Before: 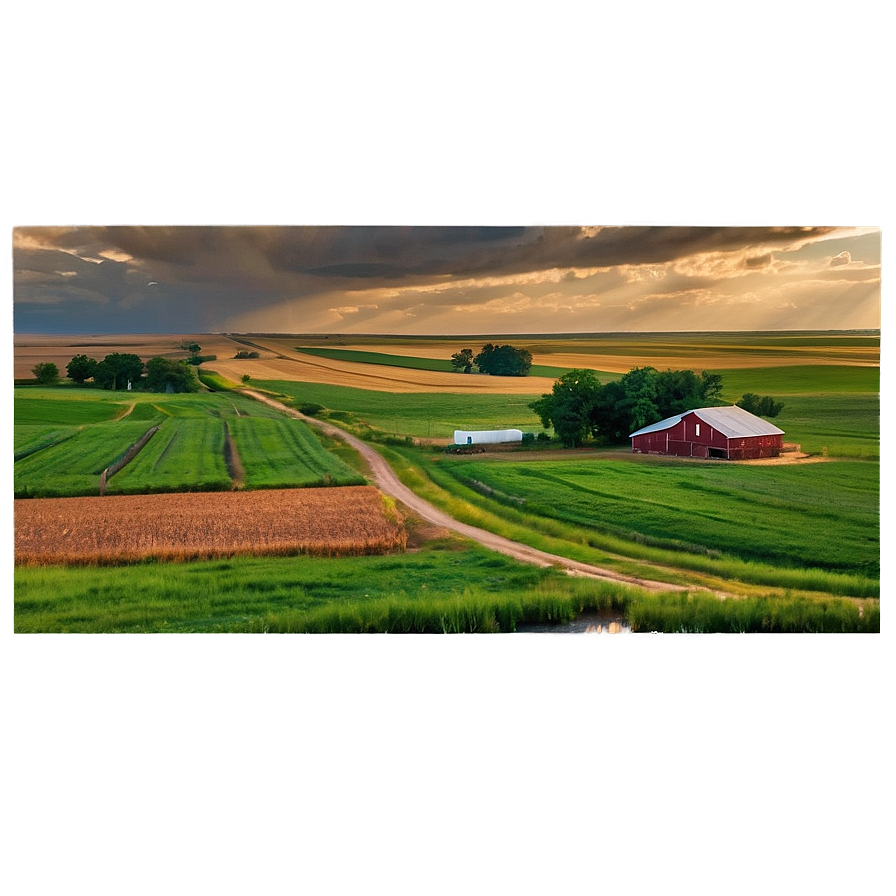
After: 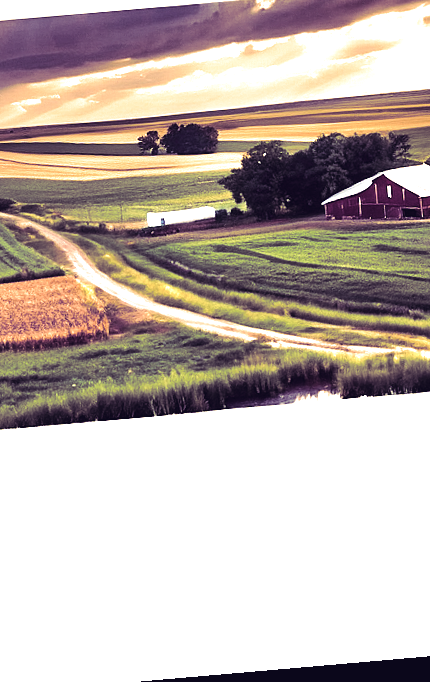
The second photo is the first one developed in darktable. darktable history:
exposure: black level correction 0, exposure 0.7 EV, compensate exposure bias true, compensate highlight preservation false
crop: left 35.432%, top 26.233%, right 20.145%, bottom 3.432%
color balance rgb: perceptual saturation grading › global saturation 20%, perceptual saturation grading › highlights -25%, perceptual saturation grading › shadows 50%
tone equalizer: -8 EV -1.08 EV, -7 EV -1.01 EV, -6 EV -0.867 EV, -5 EV -0.578 EV, -3 EV 0.578 EV, -2 EV 0.867 EV, -1 EV 1.01 EV, +0 EV 1.08 EV, edges refinement/feathering 500, mask exposure compensation -1.57 EV, preserve details no
color correction: highlights a* 10.32, highlights b* 14.66, shadows a* -9.59, shadows b* -15.02
rotate and perspective: rotation -4.98°, automatic cropping off
split-toning: shadows › hue 277.2°, shadows › saturation 0.74
contrast brightness saturation: contrast -0.05, saturation -0.41
